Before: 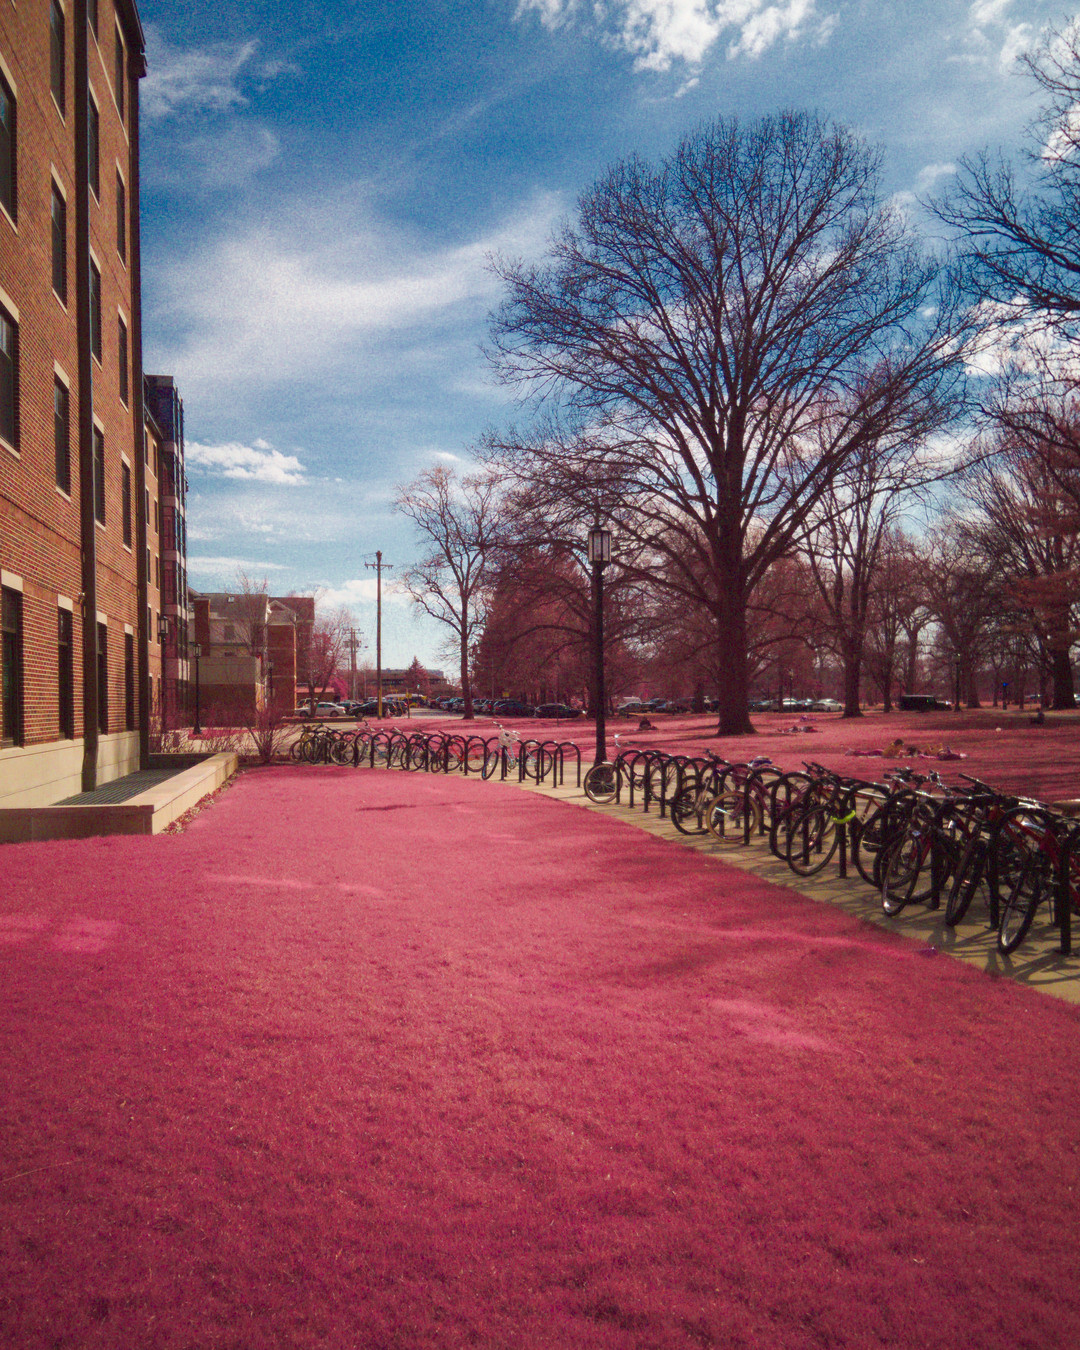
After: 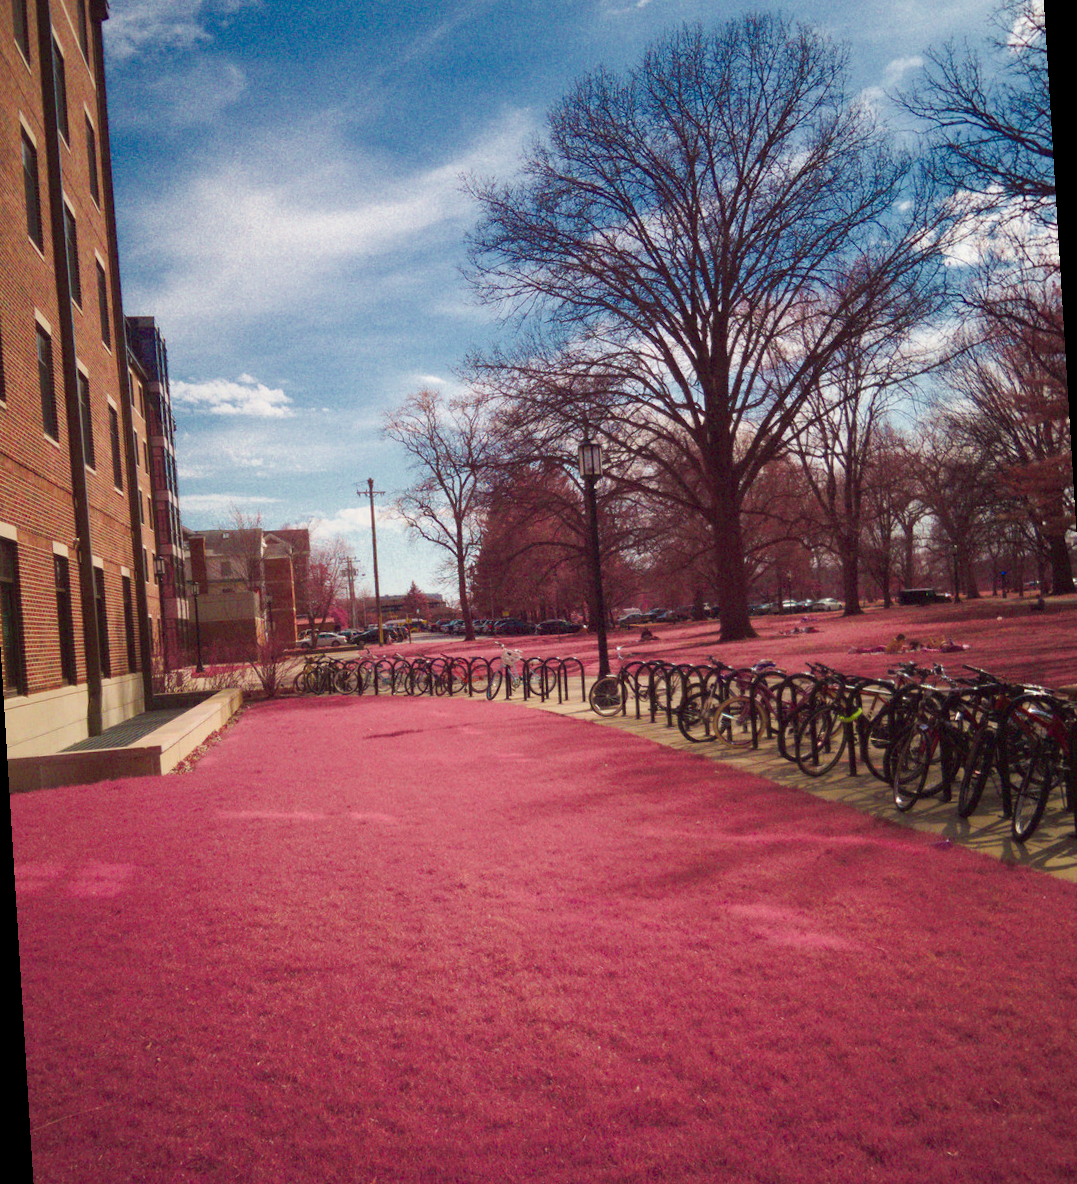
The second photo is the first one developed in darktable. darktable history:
rotate and perspective: rotation -3.52°, crop left 0.036, crop right 0.964, crop top 0.081, crop bottom 0.919
